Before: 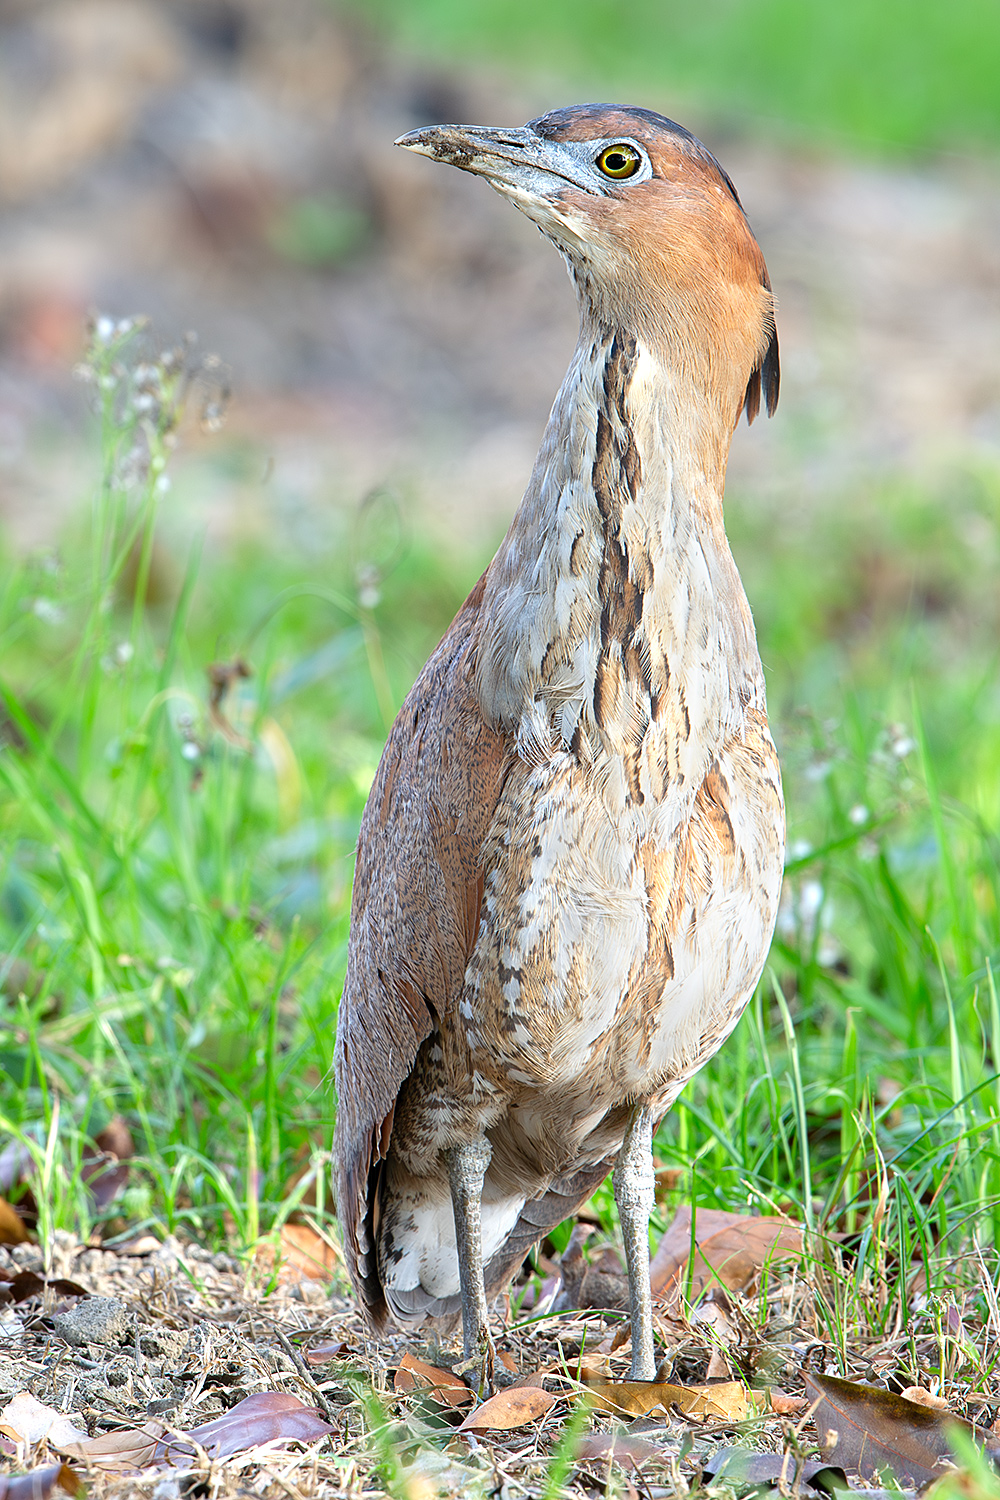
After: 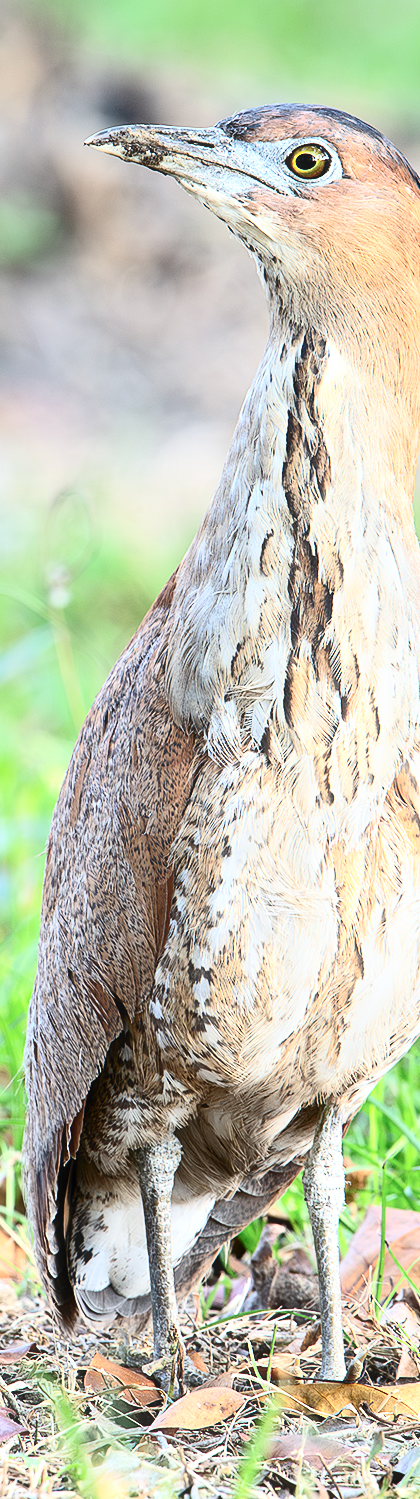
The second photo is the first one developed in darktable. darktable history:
contrast brightness saturation: contrast 0.375, brightness 0.113
haze removal: strength -0.044, compatibility mode true, adaptive false
crop: left 31.027%, right 26.945%
